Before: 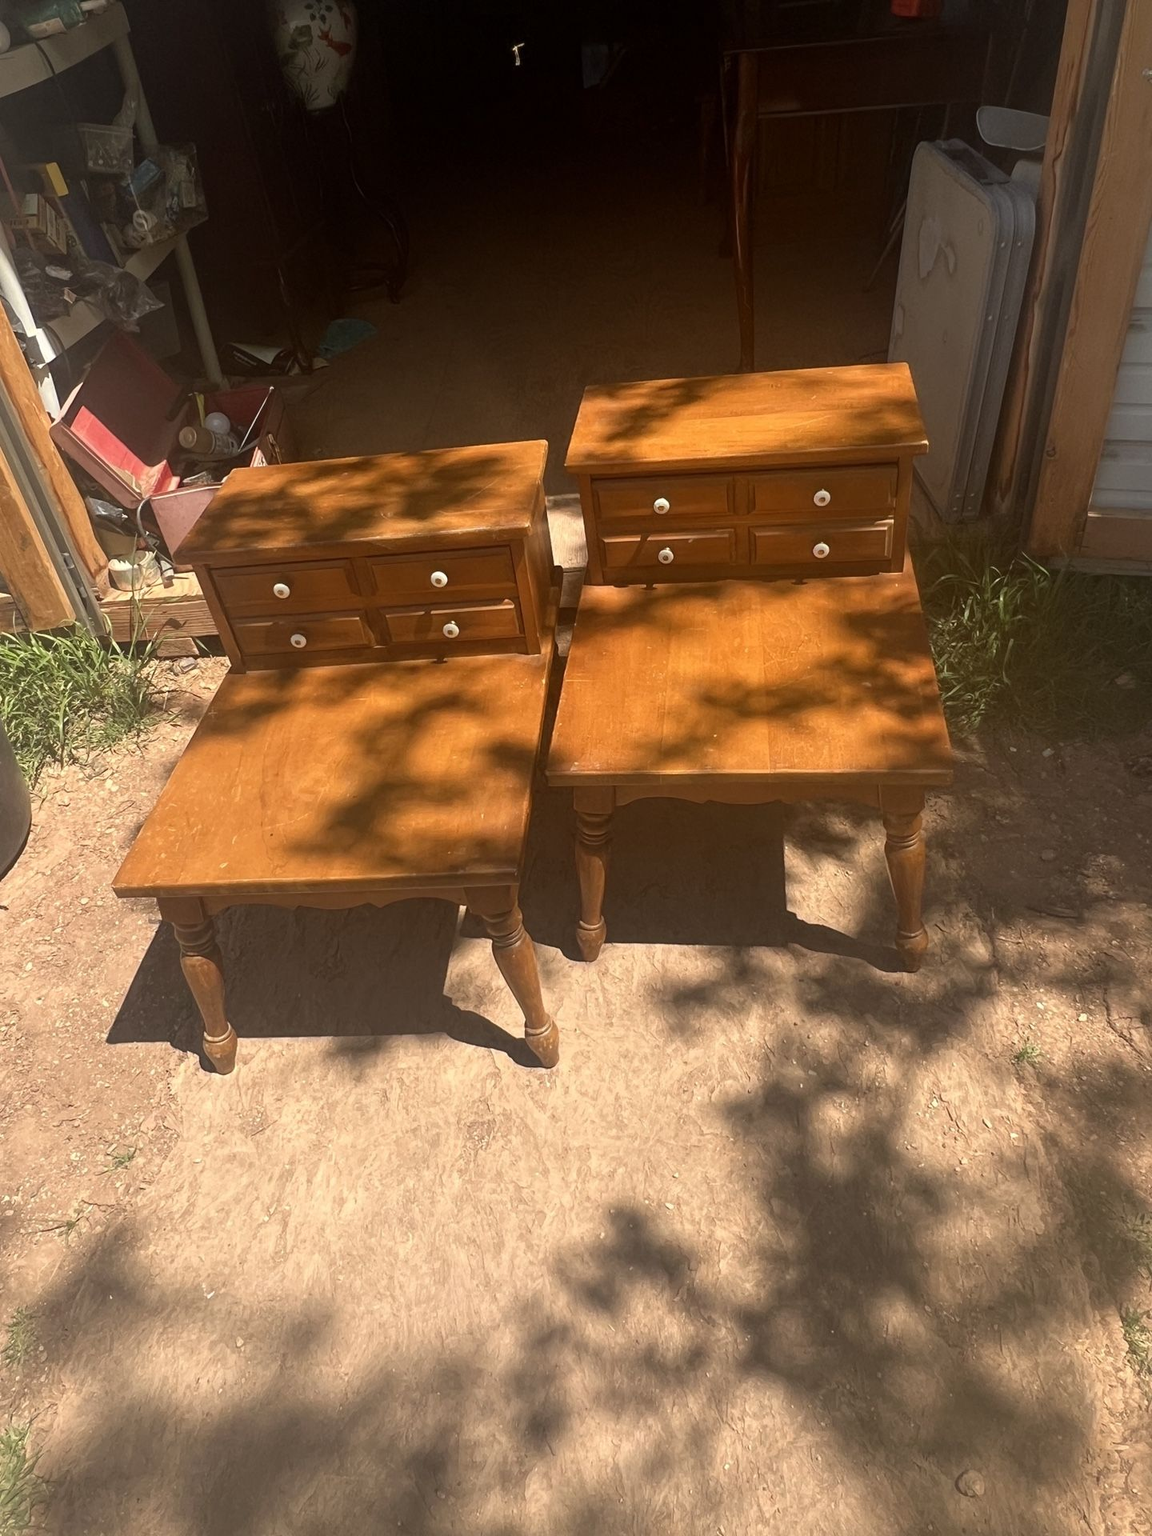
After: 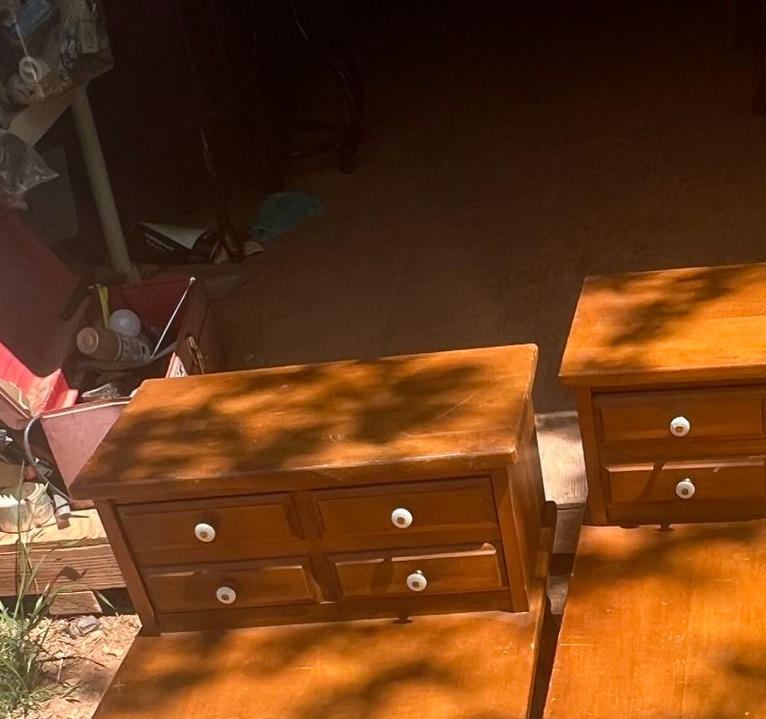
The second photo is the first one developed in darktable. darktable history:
crop: left 10.214%, top 10.739%, right 36.586%, bottom 51.802%
color calibration: gray › normalize channels true, illuminant as shot in camera, x 0.358, y 0.373, temperature 4628.91 K, gamut compression 0.001
